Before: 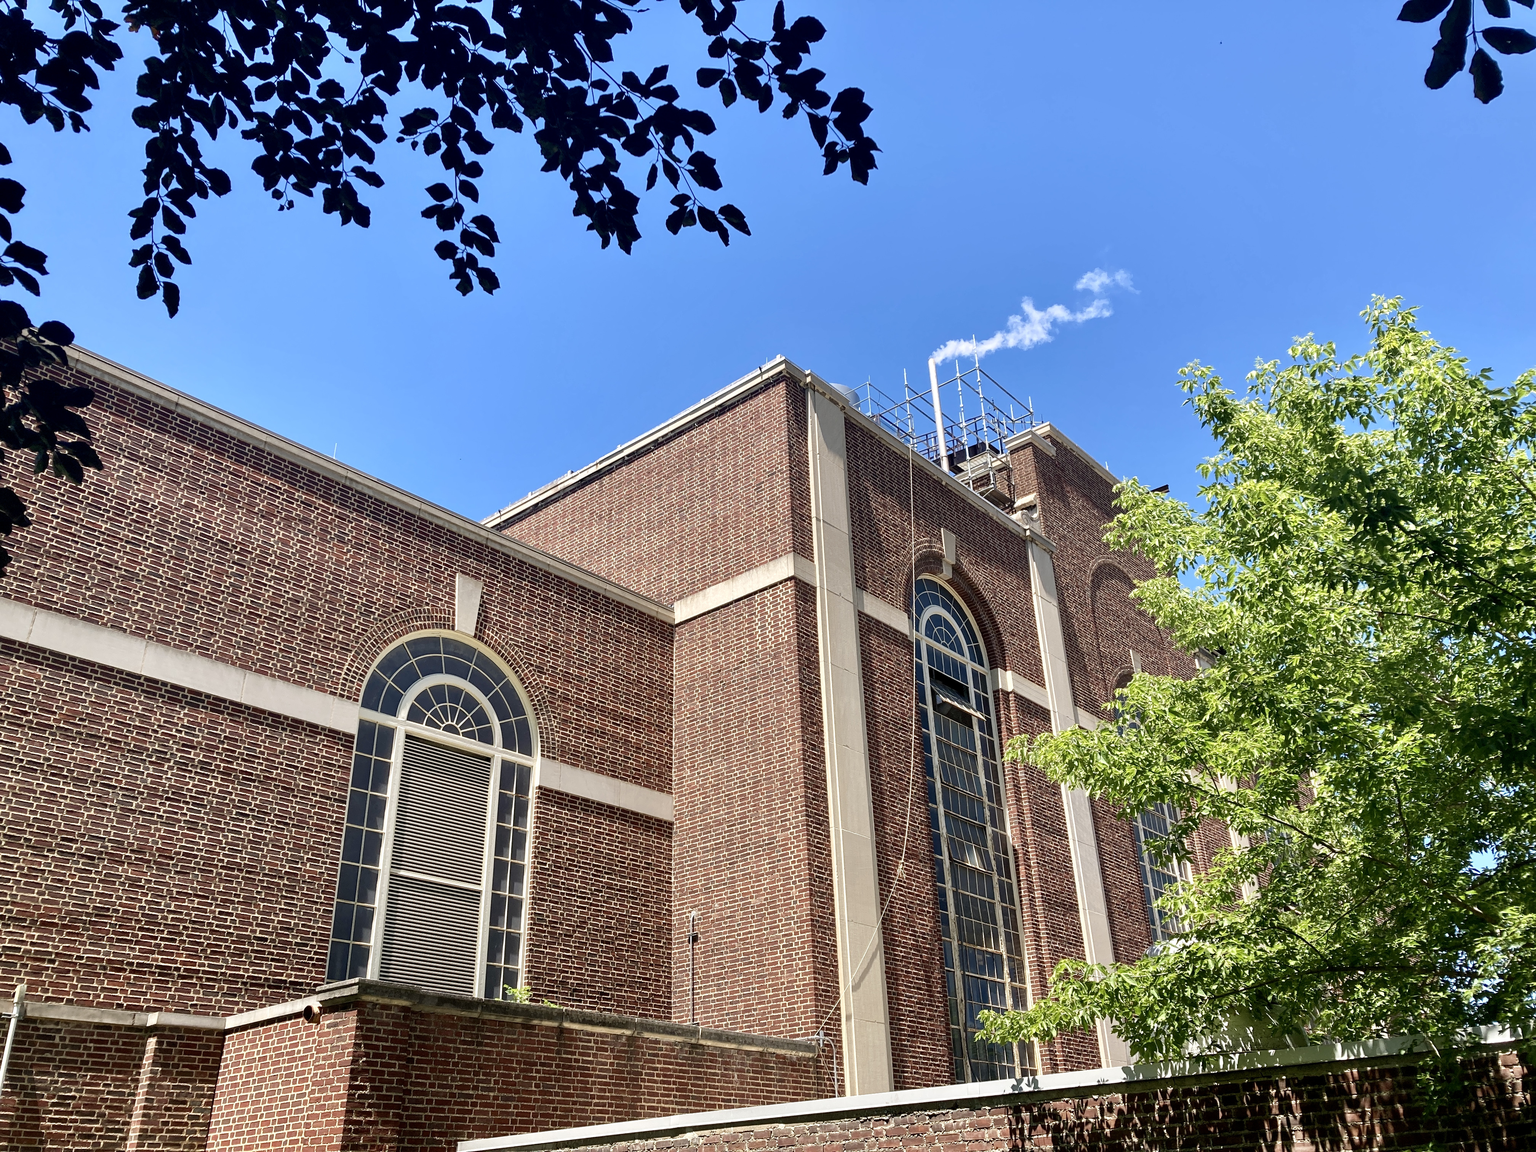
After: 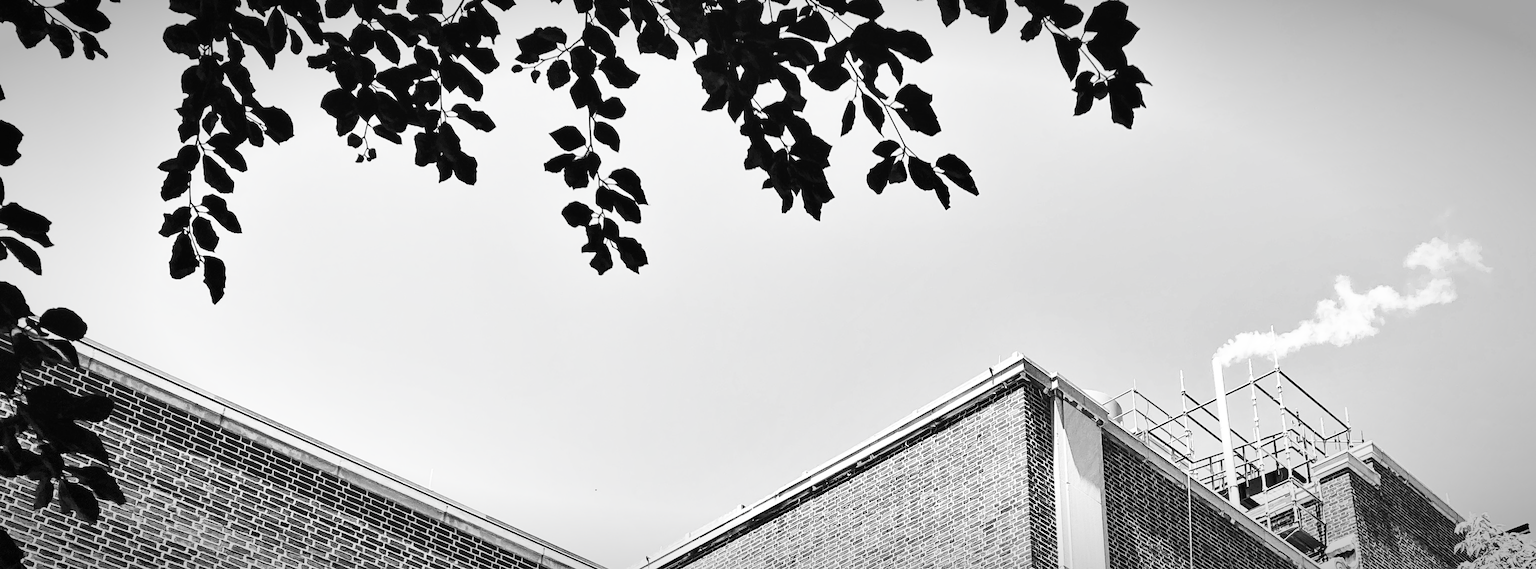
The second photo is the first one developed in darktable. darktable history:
contrast brightness saturation: contrast 0.542, brightness 0.477, saturation -0.997
tone equalizer: -7 EV 0.138 EV
crop: left 0.57%, top 7.629%, right 23.523%, bottom 54.805%
vignetting: automatic ratio true
shadows and highlights: soften with gaussian
base curve: curves: ch0 [(0, 0) (0.666, 0.806) (1, 1)]
